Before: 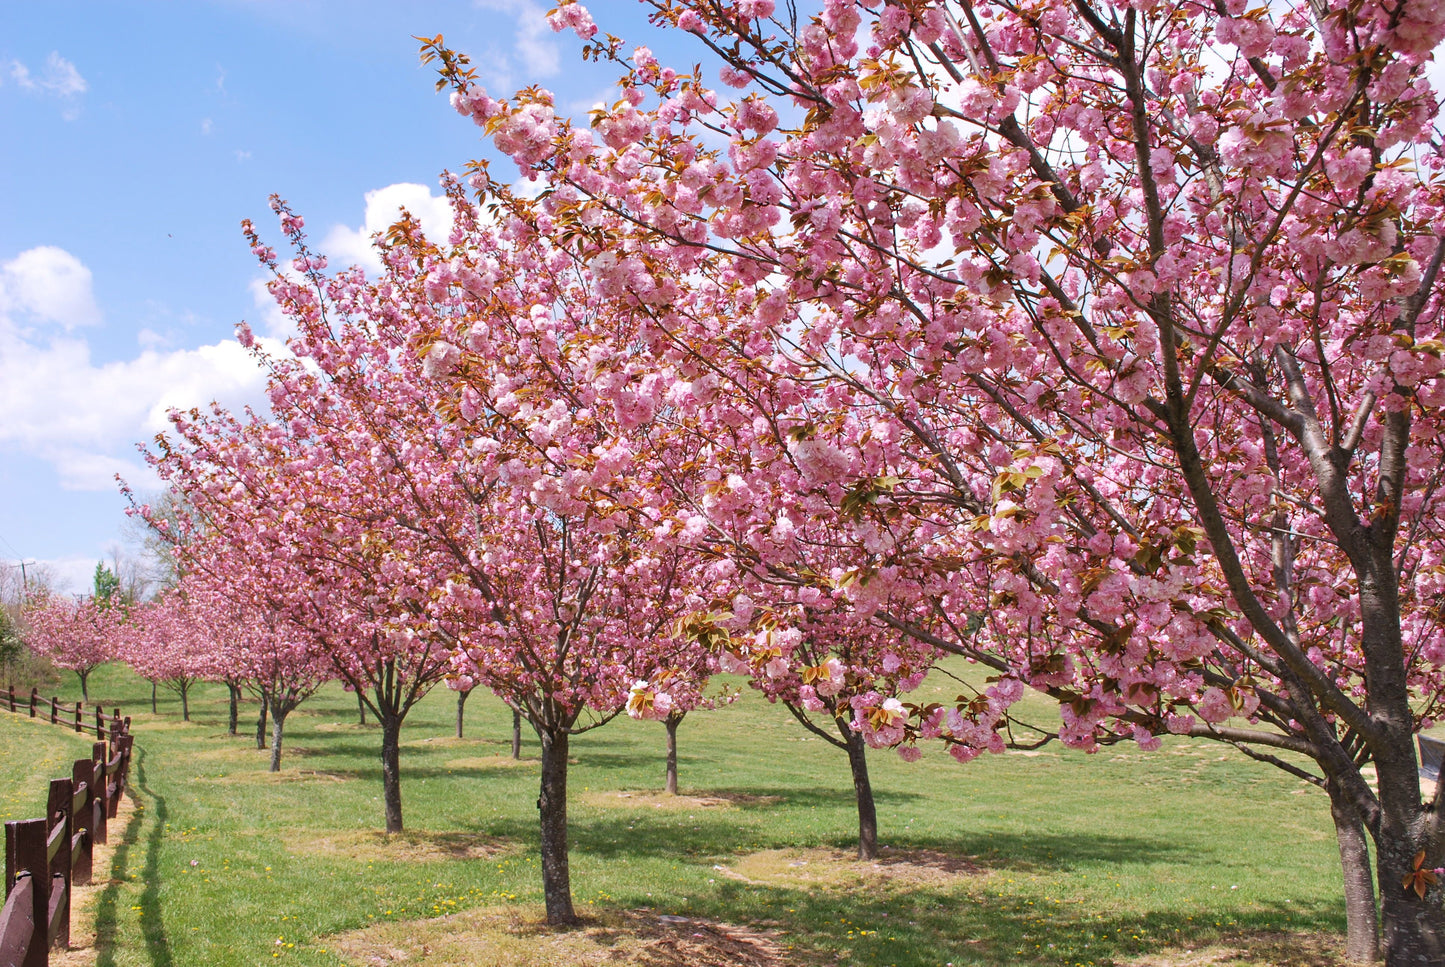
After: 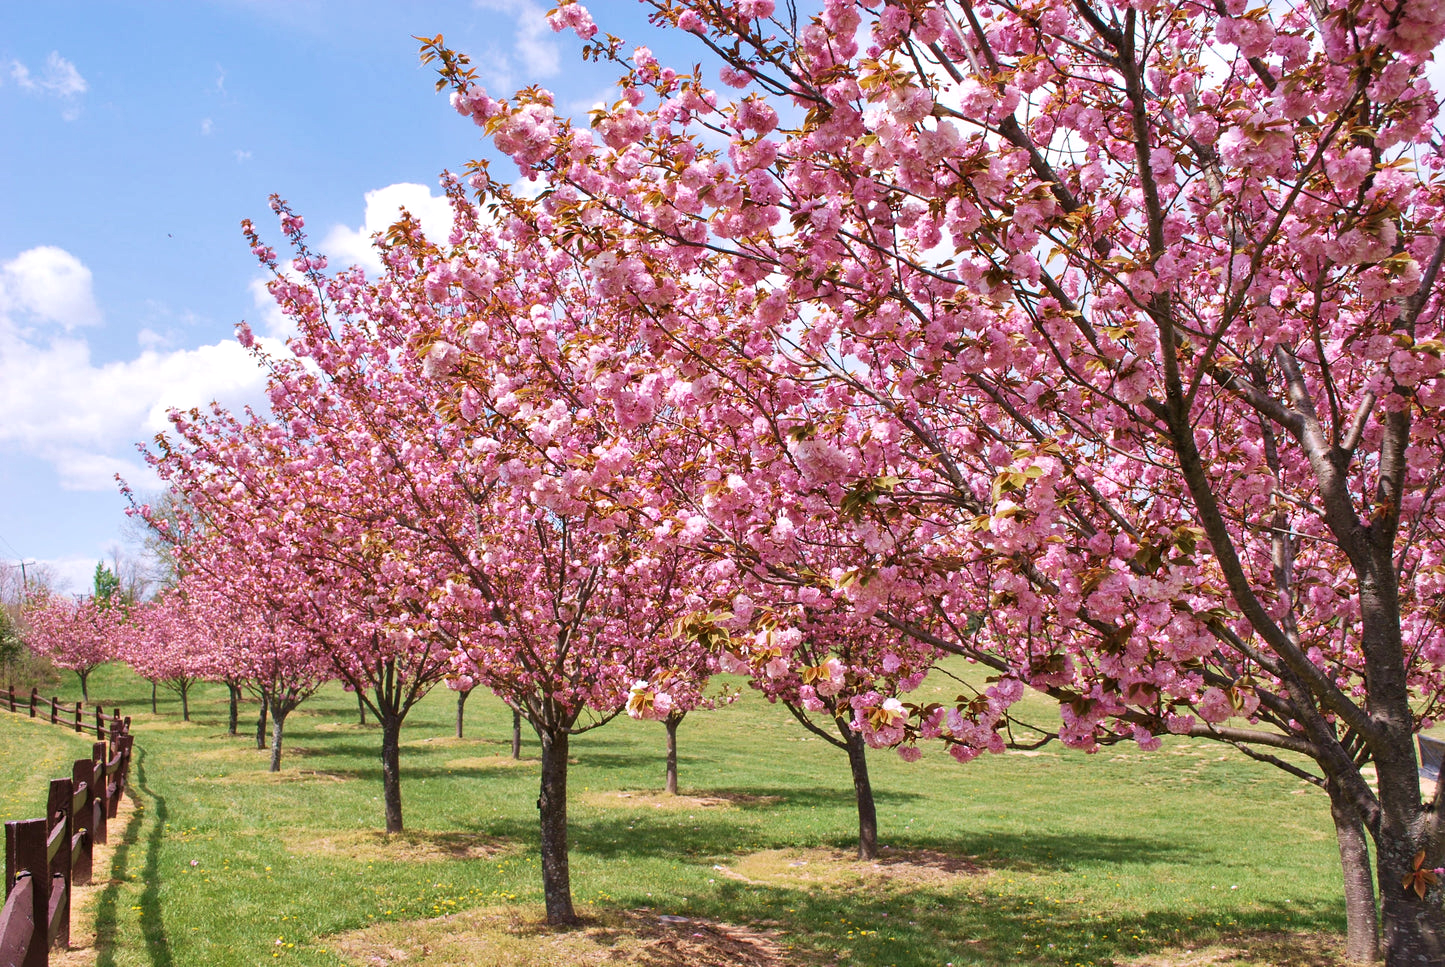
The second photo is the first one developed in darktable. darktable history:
local contrast: mode bilateral grid, contrast 20, coarseness 50, detail 132%, midtone range 0.2
velvia: on, module defaults
